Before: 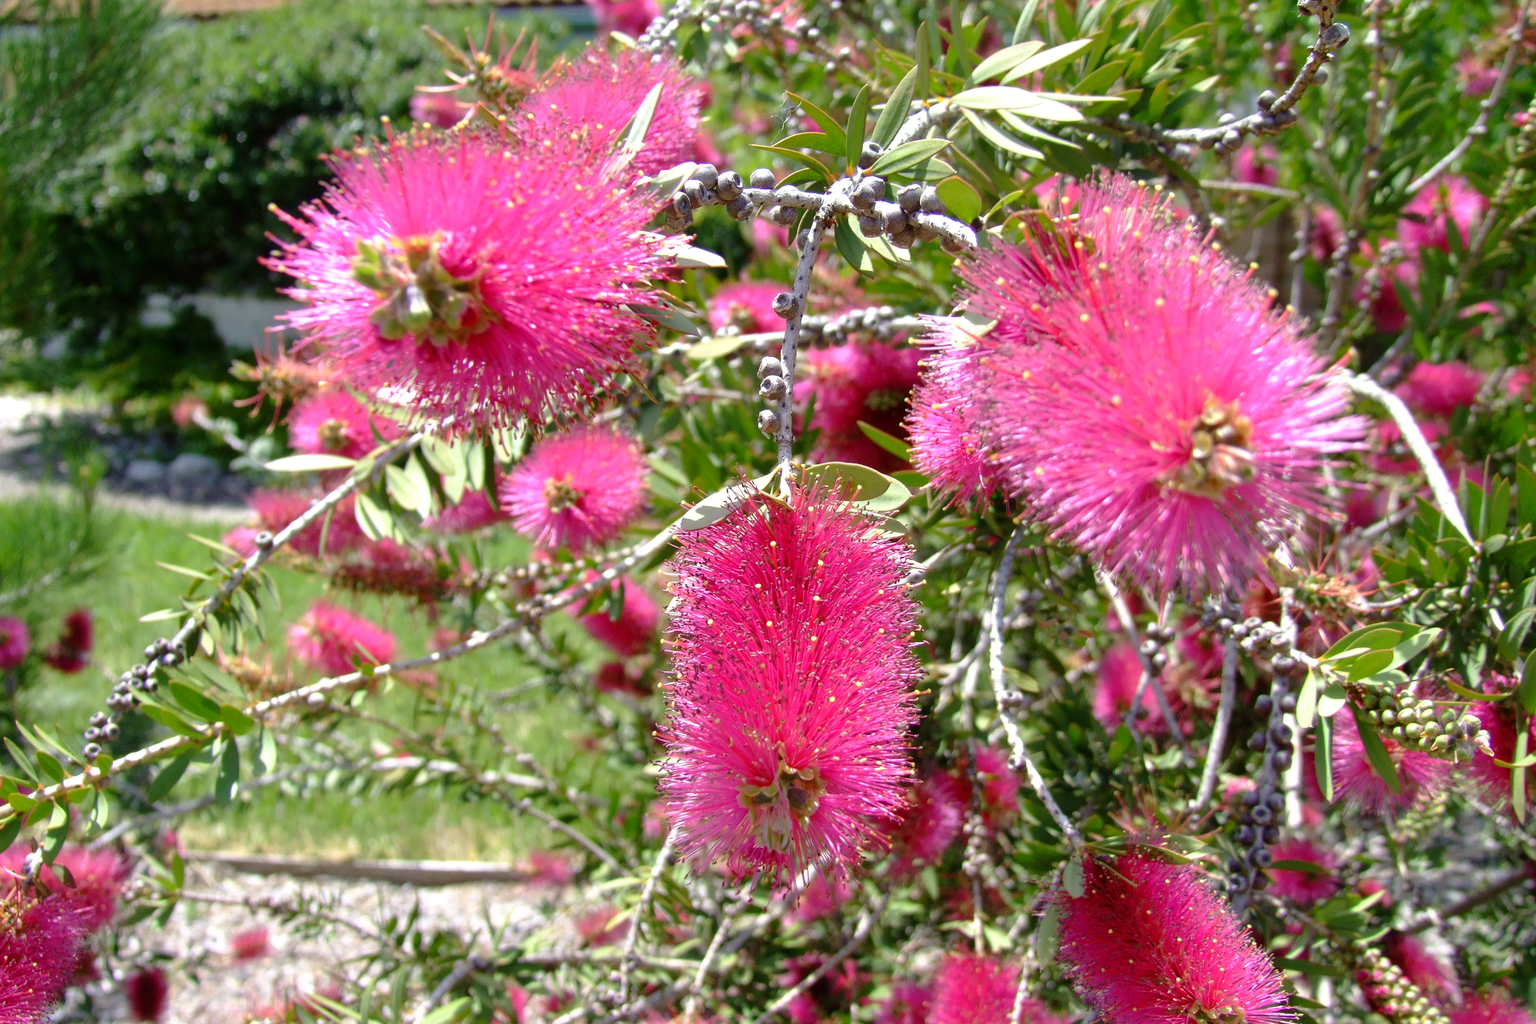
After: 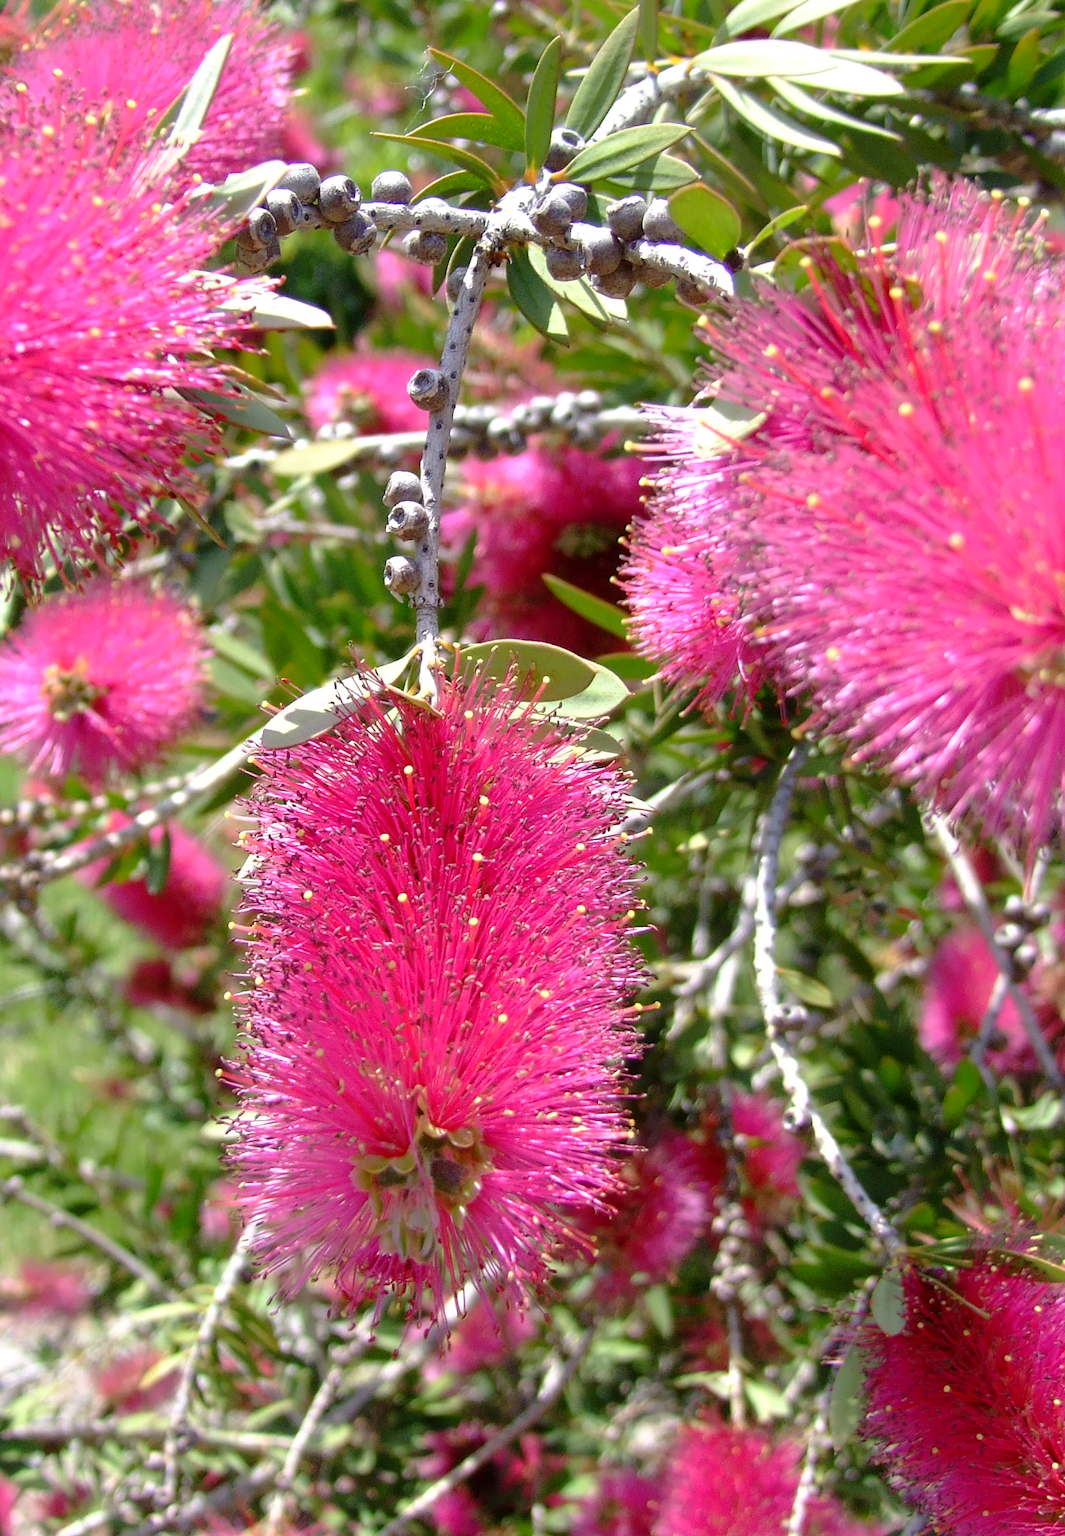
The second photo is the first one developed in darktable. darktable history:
crop: left 33.696%, top 6.034%, right 22.833%
